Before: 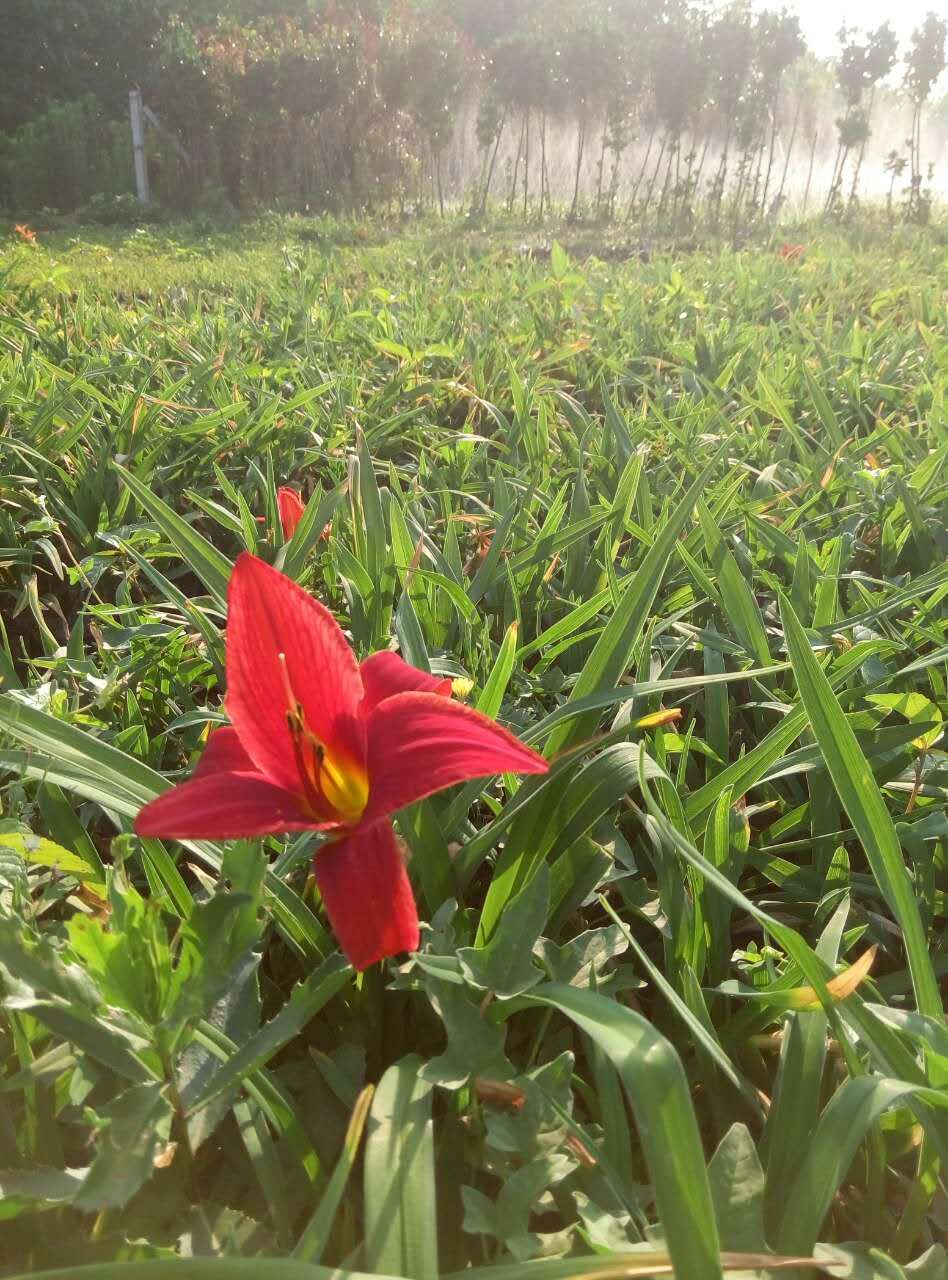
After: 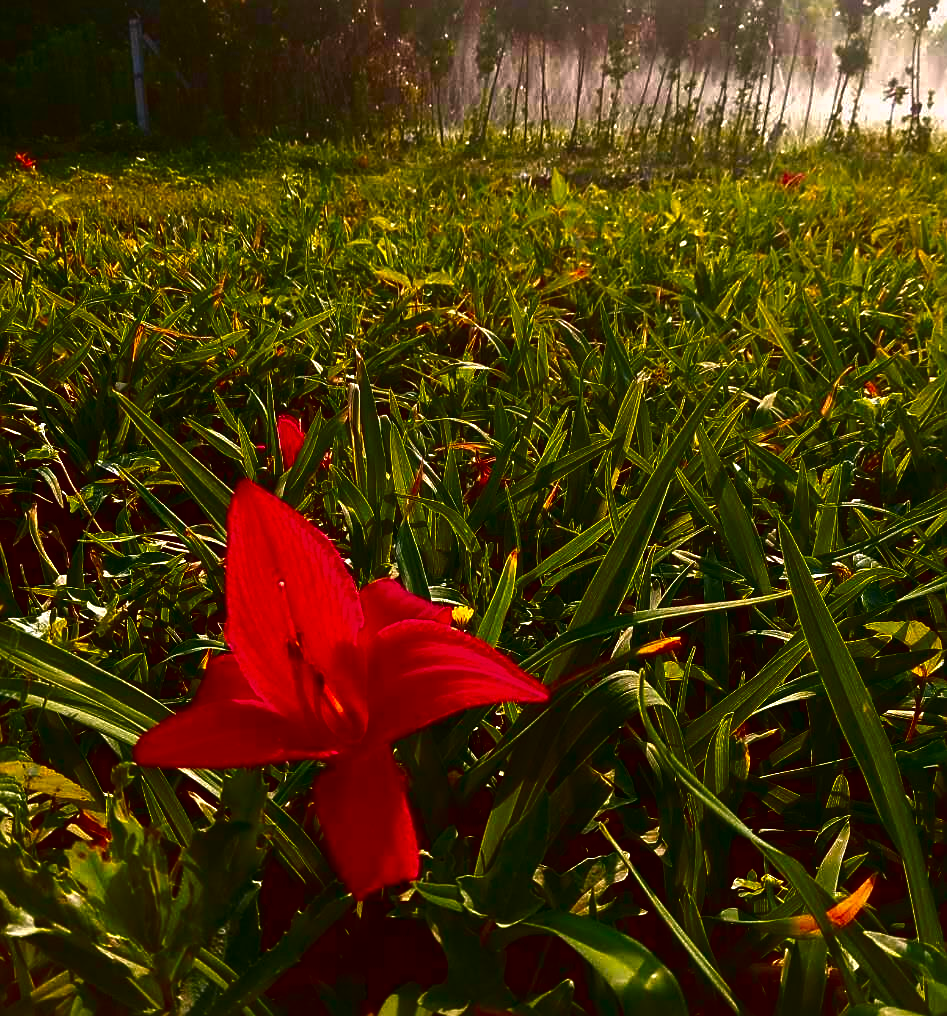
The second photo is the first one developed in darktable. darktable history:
color zones: curves: ch1 [(0.309, 0.524) (0.41, 0.329) (0.508, 0.509)]; ch2 [(0.25, 0.457) (0.75, 0.5)]
contrast brightness saturation: brightness -1, saturation 1
color correction: highlights a* 7.34, highlights b* 4.37
crop and rotate: top 5.667%, bottom 14.937%
sharpen: on, module defaults
